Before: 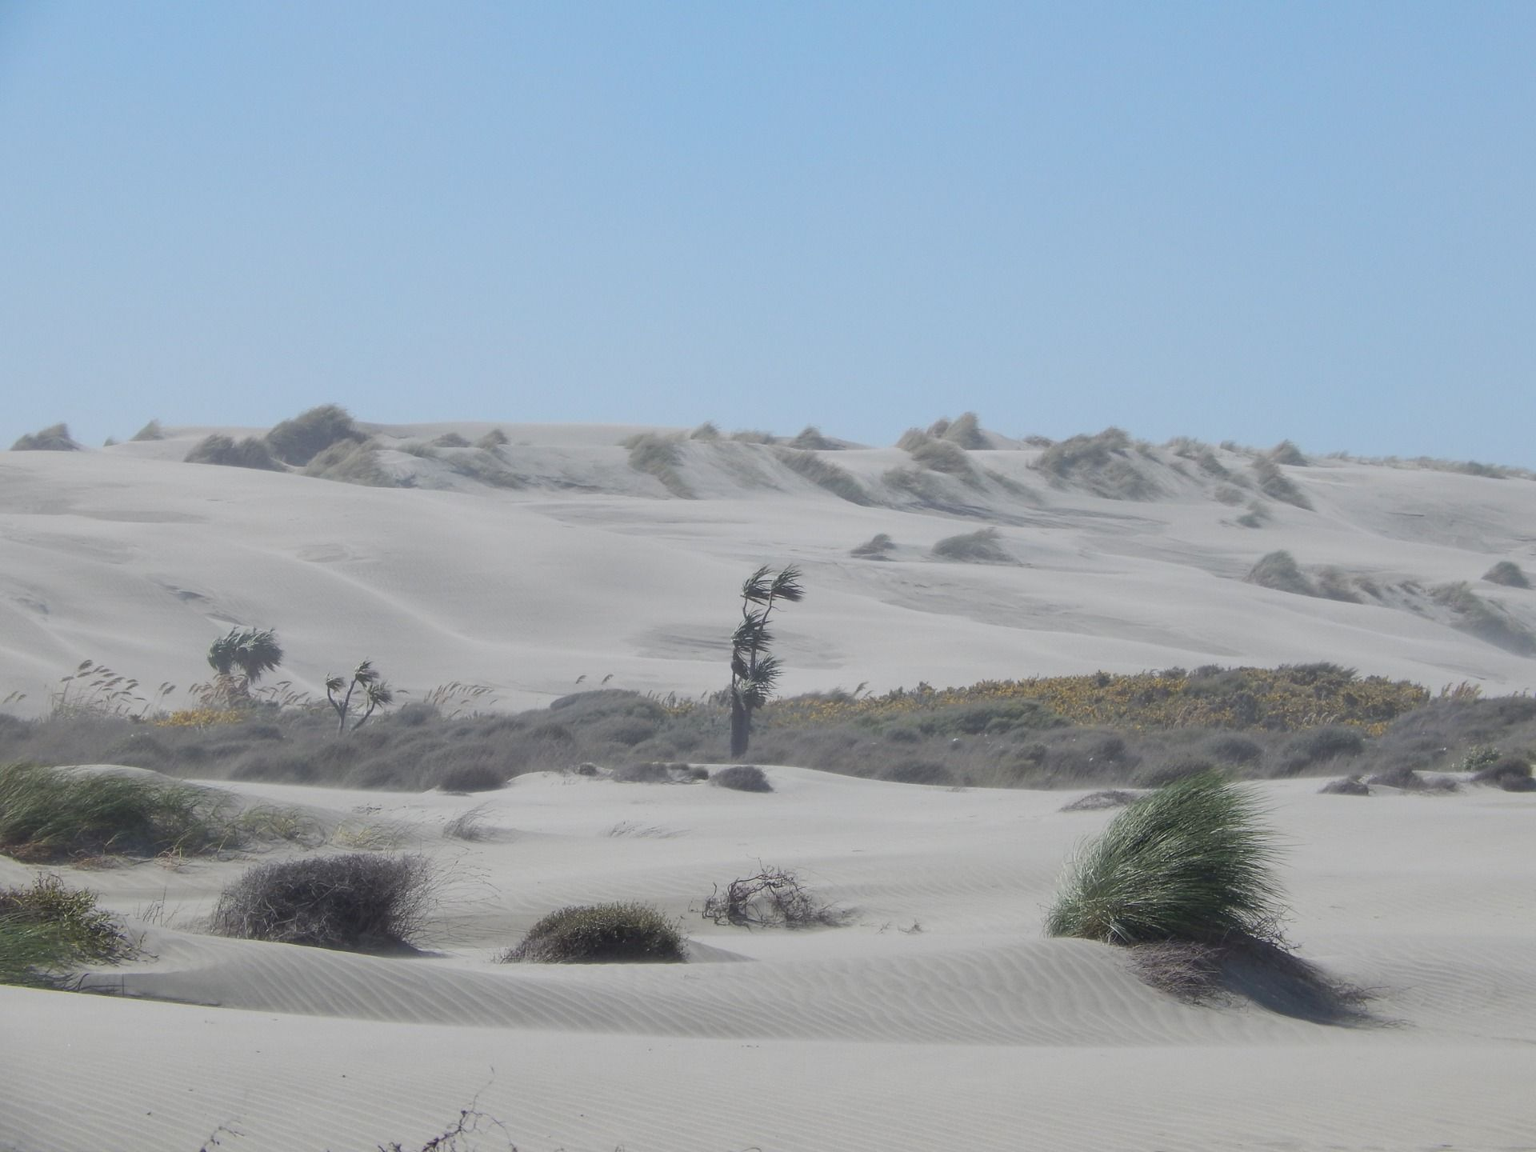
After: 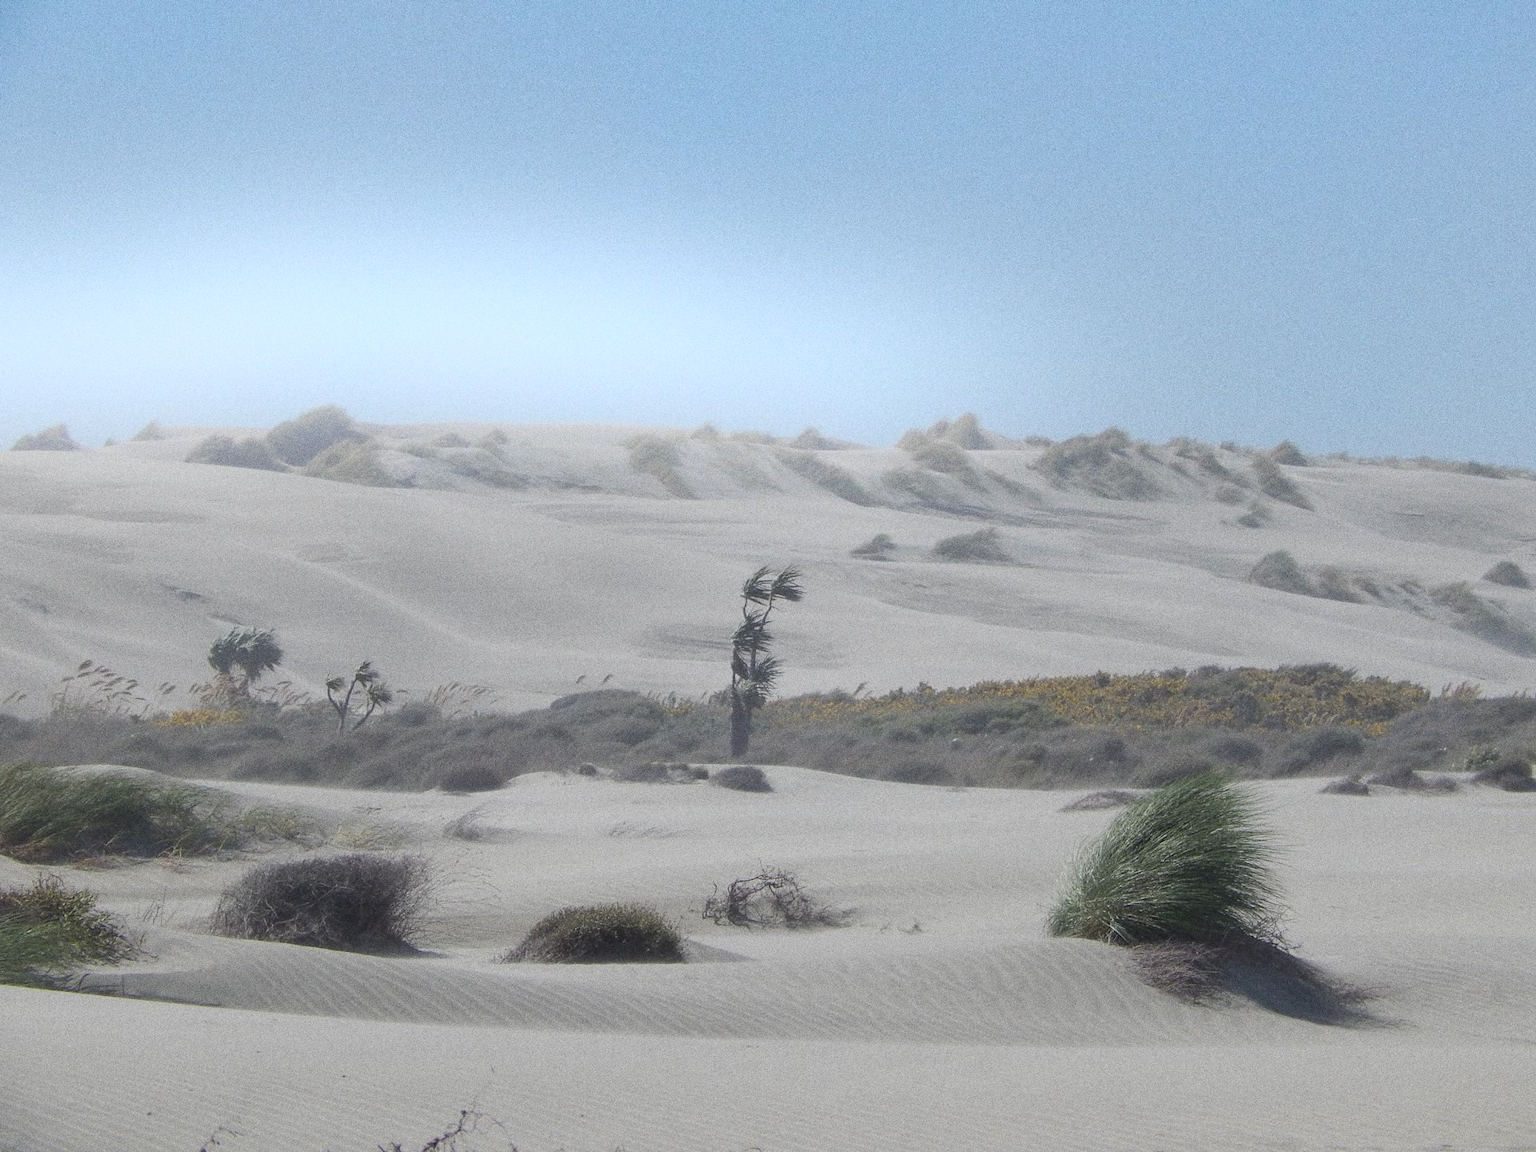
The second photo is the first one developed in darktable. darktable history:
bloom: on, module defaults
grain: coarseness 0.09 ISO, strength 40%
